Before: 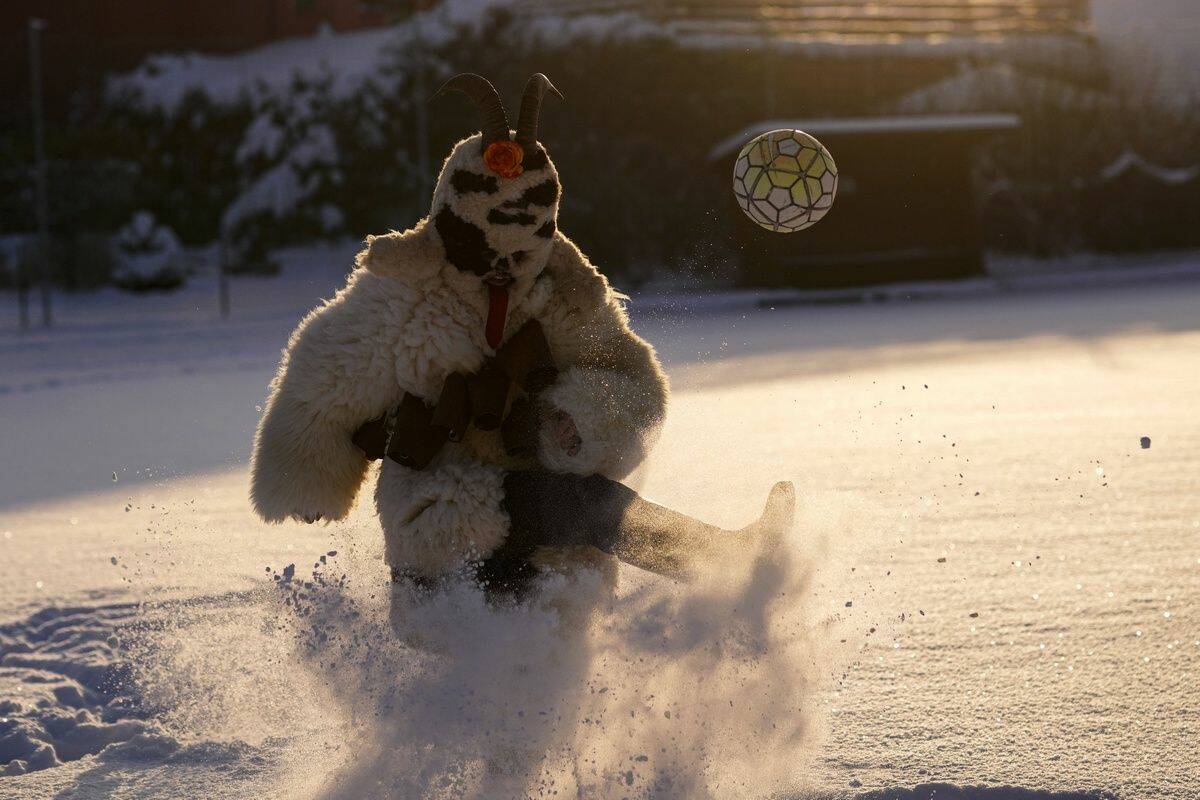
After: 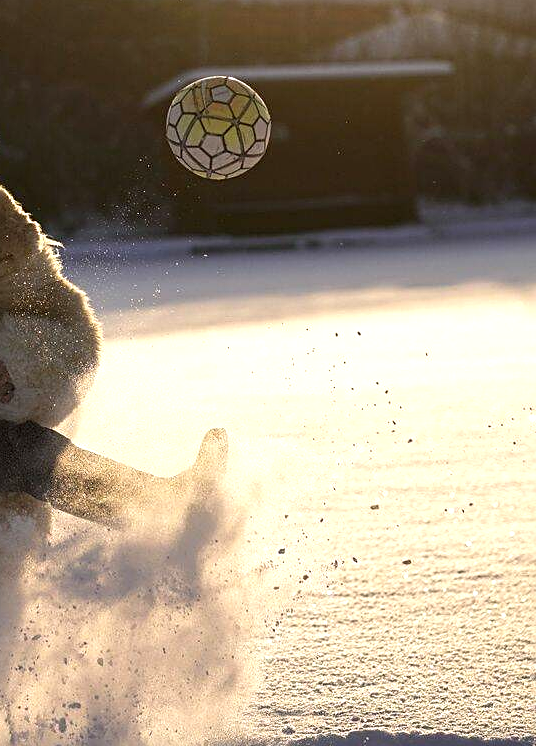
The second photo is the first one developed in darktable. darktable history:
crop: left 47.324%, top 6.629%, right 7.935%
exposure: exposure 0.56 EV, compensate exposure bias true, compensate highlight preservation false
sharpen: on, module defaults
